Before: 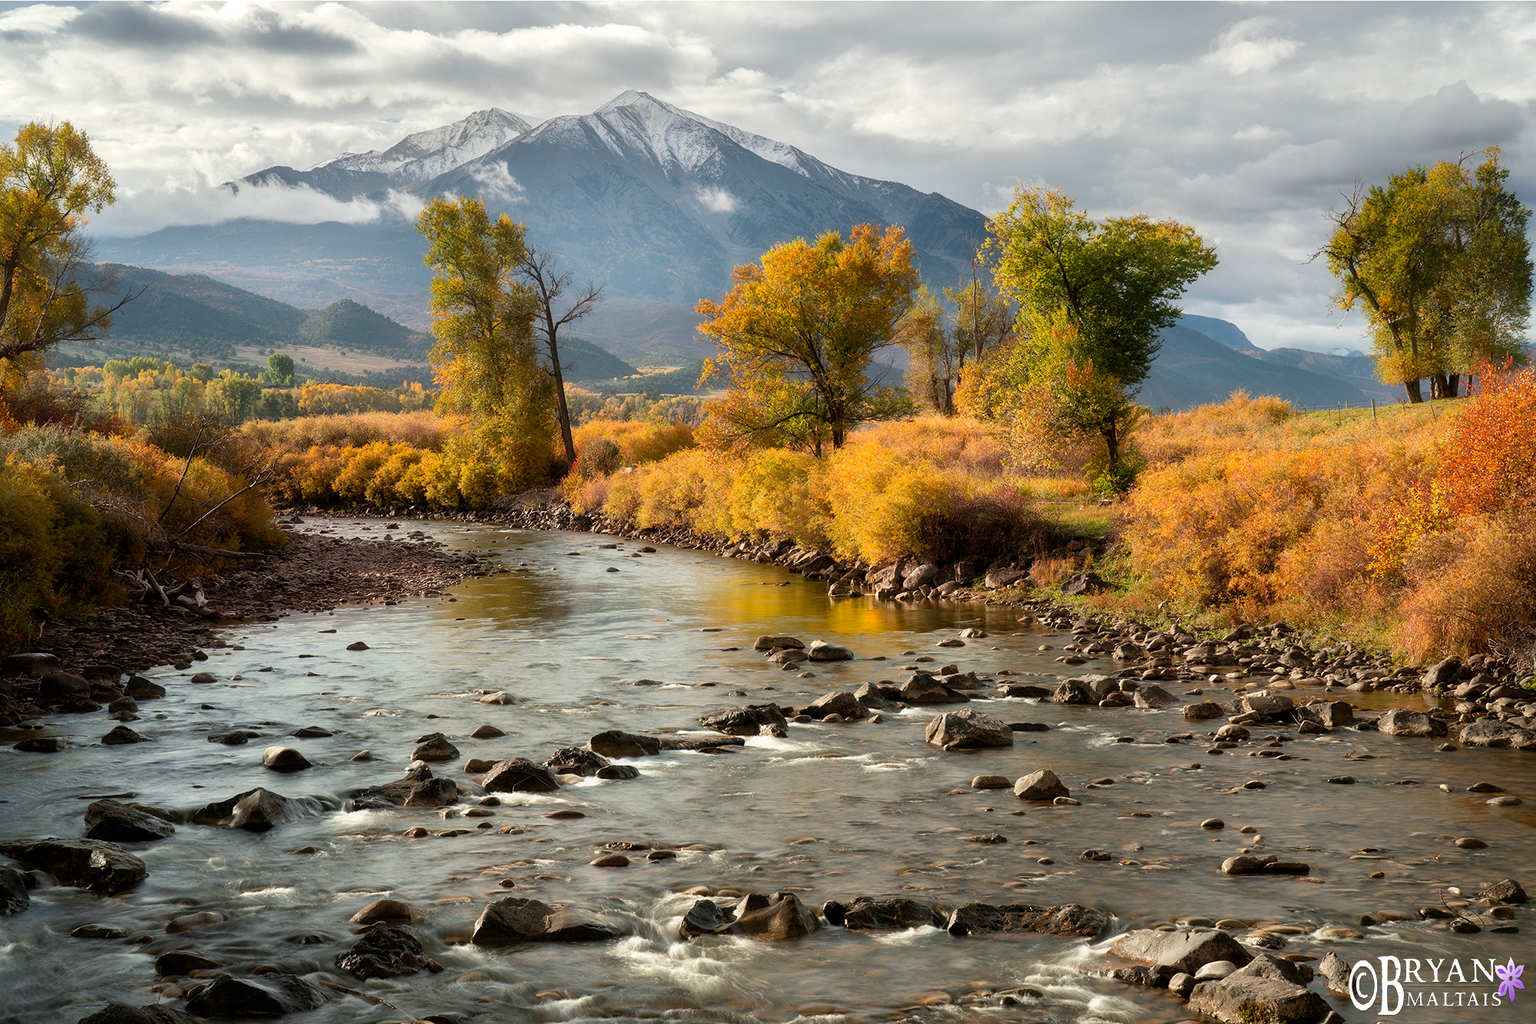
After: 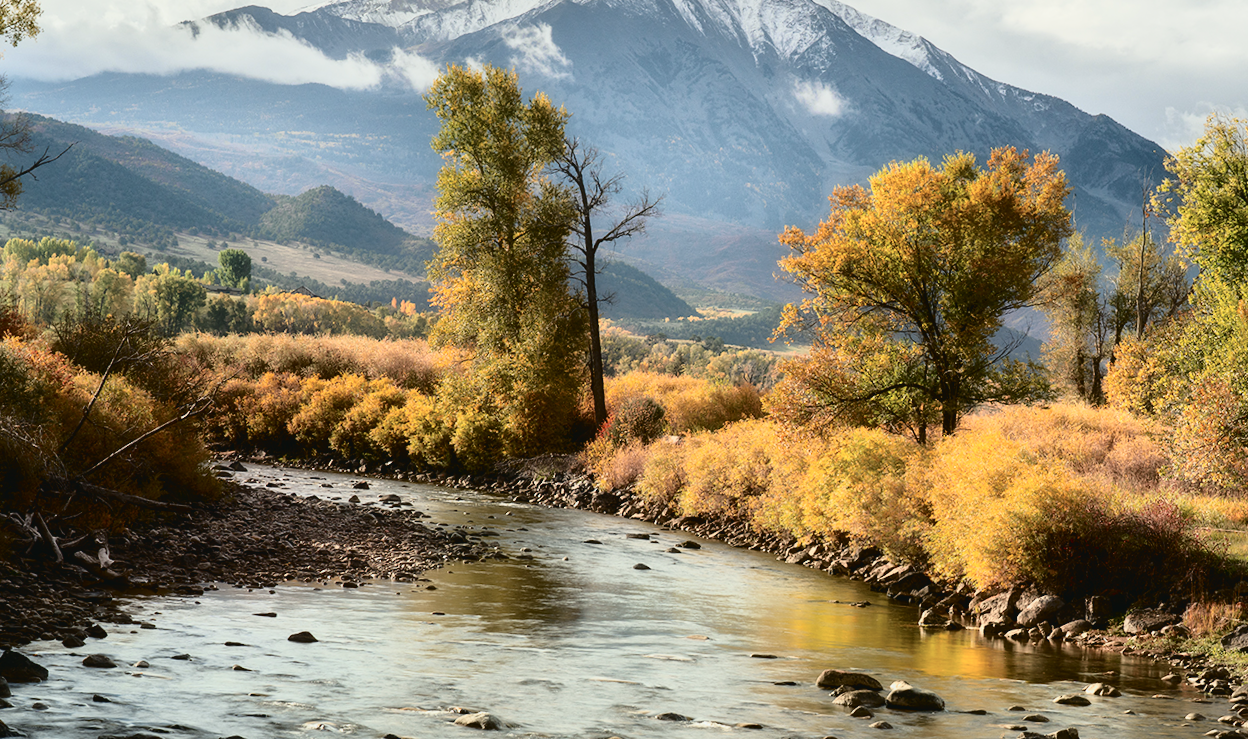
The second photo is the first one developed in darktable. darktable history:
exposure: exposure -0.072 EV, compensate highlight preservation false
crop and rotate: angle -4.99°, left 2.122%, top 6.945%, right 27.566%, bottom 30.519%
tone curve: curves: ch0 [(0, 0.032) (0.078, 0.052) (0.236, 0.168) (0.43, 0.472) (0.508, 0.566) (0.66, 0.754) (0.79, 0.883) (0.994, 0.974)]; ch1 [(0, 0) (0.161, 0.092) (0.35, 0.33) (0.379, 0.401) (0.456, 0.456) (0.508, 0.501) (0.547, 0.531) (0.573, 0.563) (0.625, 0.602) (0.718, 0.734) (1, 1)]; ch2 [(0, 0) (0.369, 0.427) (0.44, 0.434) (0.502, 0.501) (0.54, 0.537) (0.586, 0.59) (0.621, 0.604) (1, 1)], color space Lab, independent channels, preserve colors none
